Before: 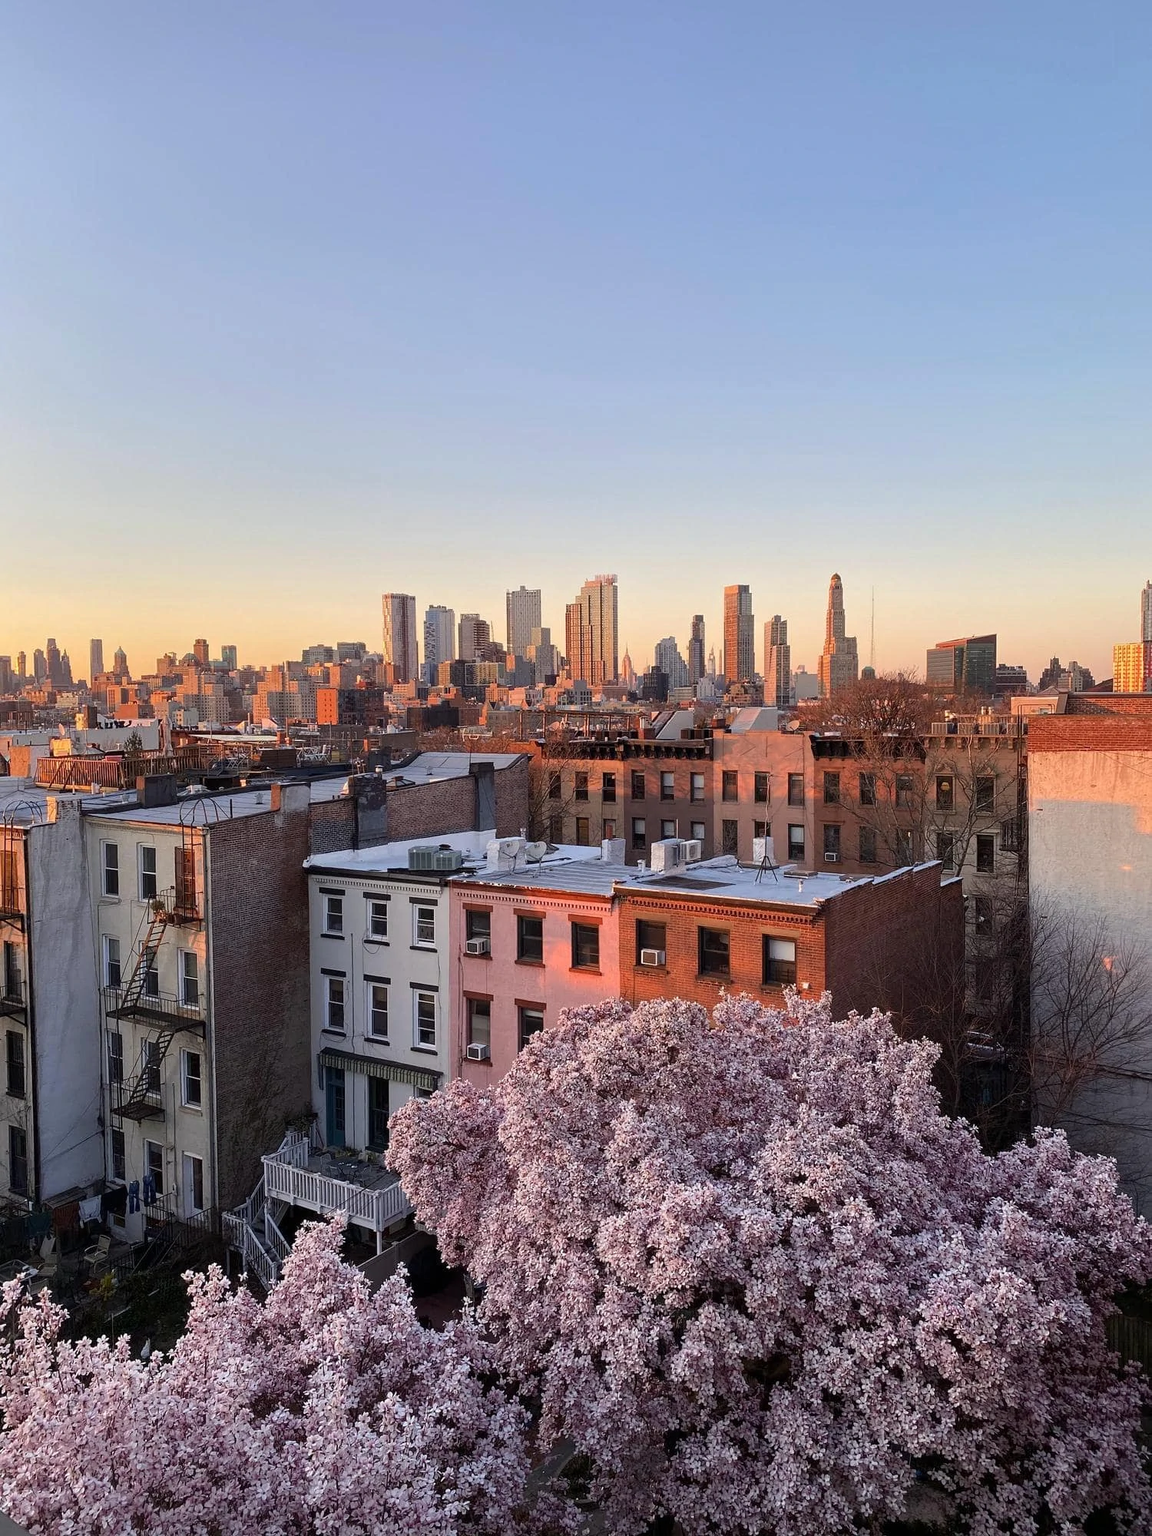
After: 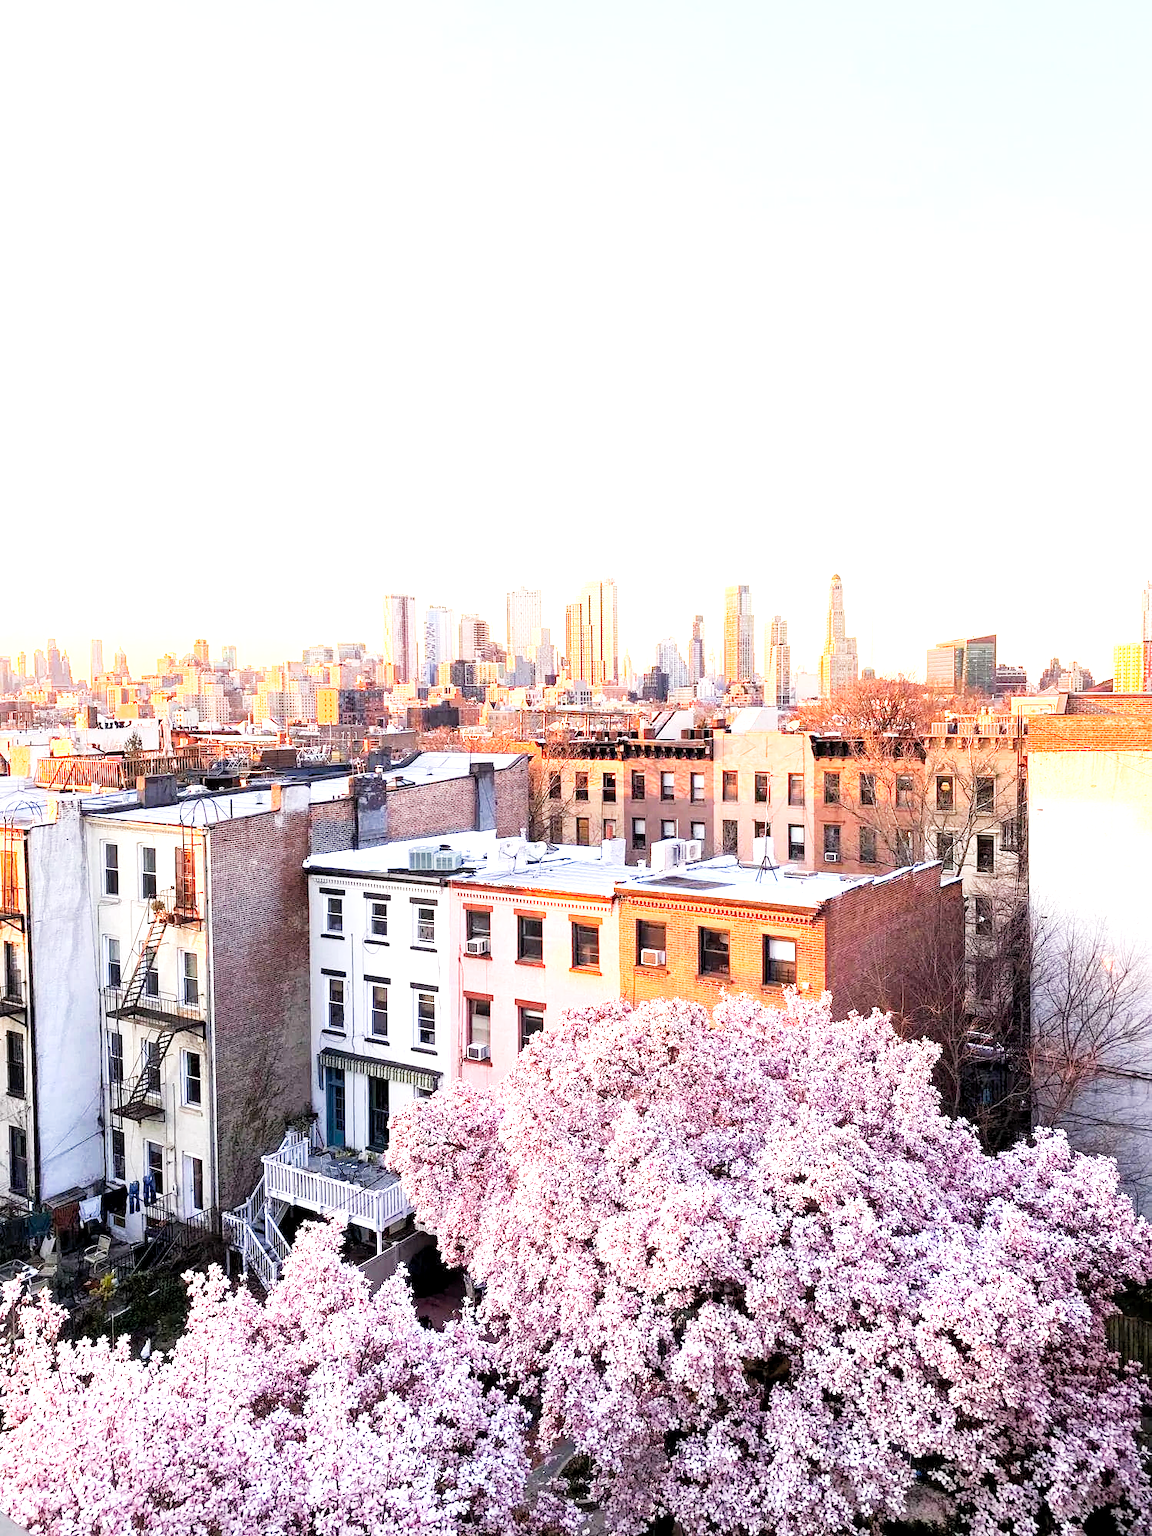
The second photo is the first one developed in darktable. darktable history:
exposure: black level correction 0.001, exposure 1.84 EV, compensate highlight preservation false
tone curve: curves: ch0 [(0, 0) (0.003, 0.008) (0.011, 0.008) (0.025, 0.011) (0.044, 0.017) (0.069, 0.026) (0.1, 0.039) (0.136, 0.054) (0.177, 0.093) (0.224, 0.15) (0.277, 0.21) (0.335, 0.285) (0.399, 0.366) (0.468, 0.462) (0.543, 0.564) (0.623, 0.679) (0.709, 0.79) (0.801, 0.883) (0.898, 0.95) (1, 1)], preserve colors none
local contrast: highlights 100%, shadows 100%, detail 120%, midtone range 0.2
contrast brightness saturation: brightness 0.15
